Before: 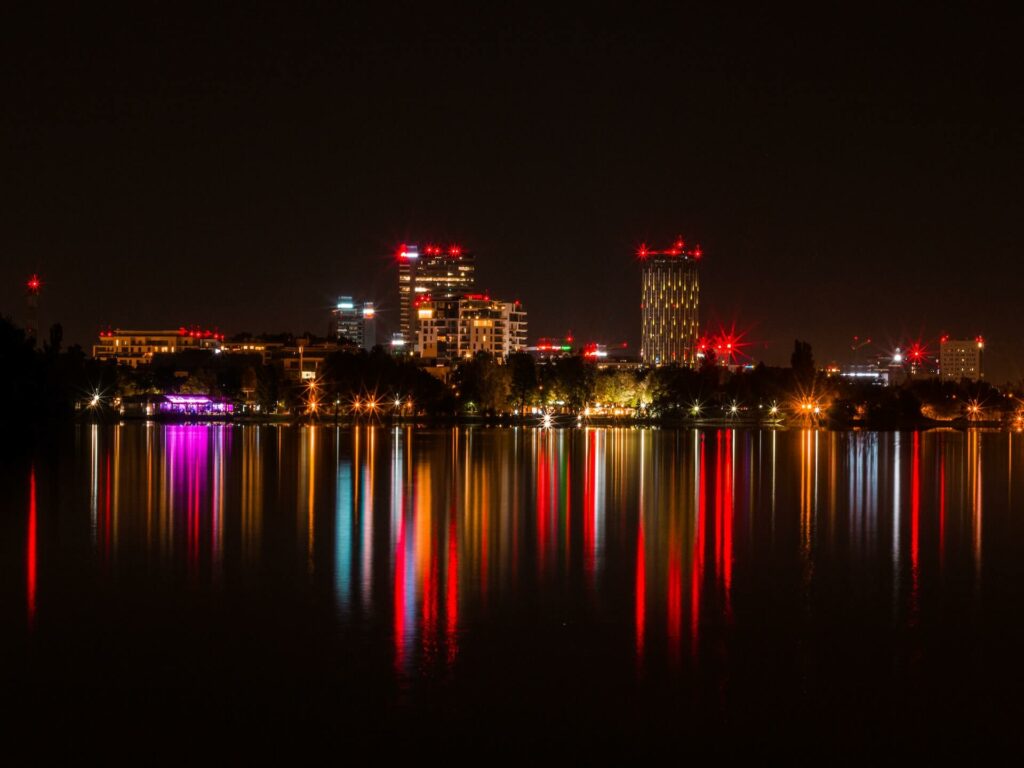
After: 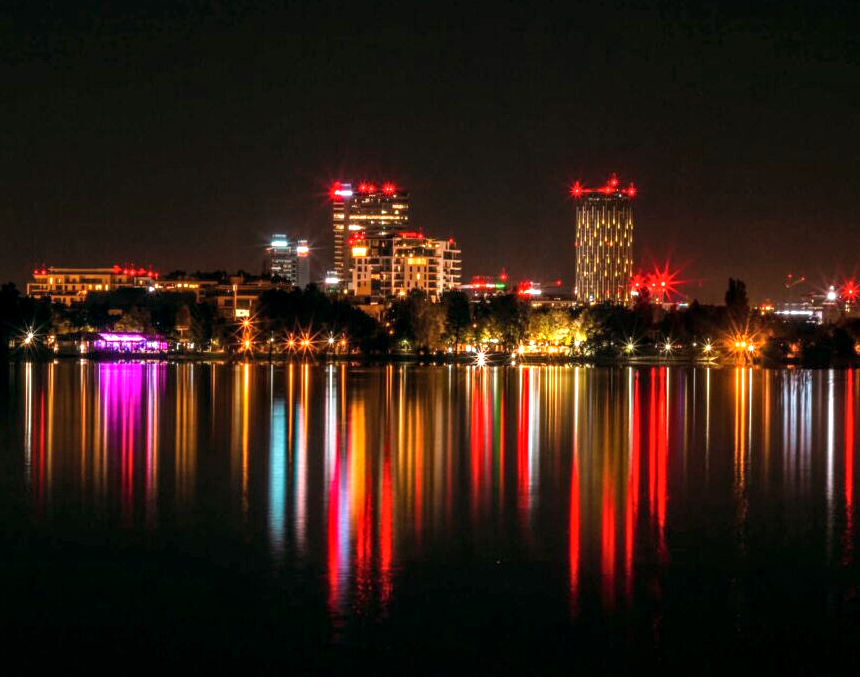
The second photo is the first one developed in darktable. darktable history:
color balance: lift [1, 0.998, 1.001, 1.002], gamma [1, 1.02, 1, 0.98], gain [1, 1.02, 1.003, 0.98]
local contrast: on, module defaults
crop: left 6.446%, top 8.188%, right 9.538%, bottom 3.548%
exposure: black level correction 0.001, exposure 0.955 EV, compensate exposure bias true, compensate highlight preservation false
